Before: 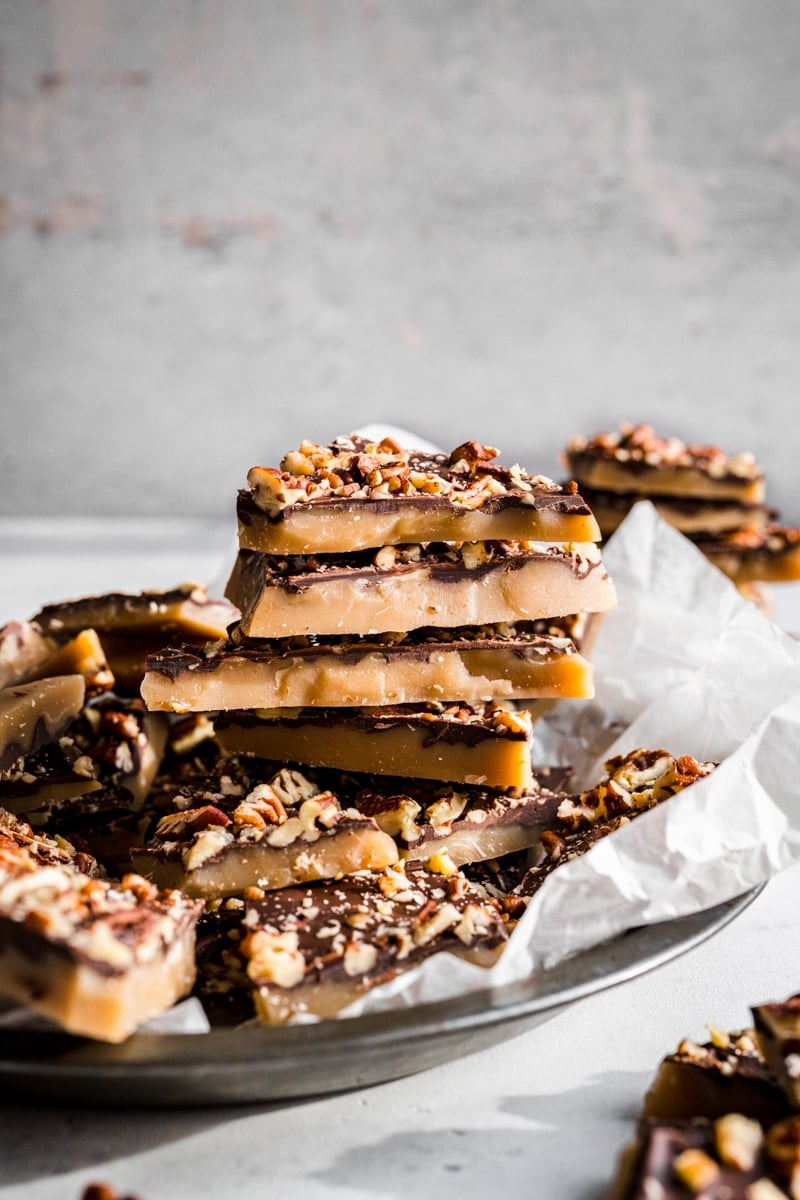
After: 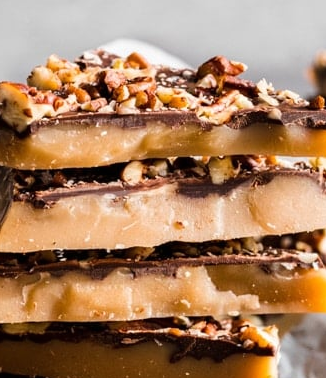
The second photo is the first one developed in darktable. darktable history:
exposure: black level correction 0, compensate exposure bias true, compensate highlight preservation false
crop: left 31.645%, top 32.114%, right 27.597%, bottom 36.353%
